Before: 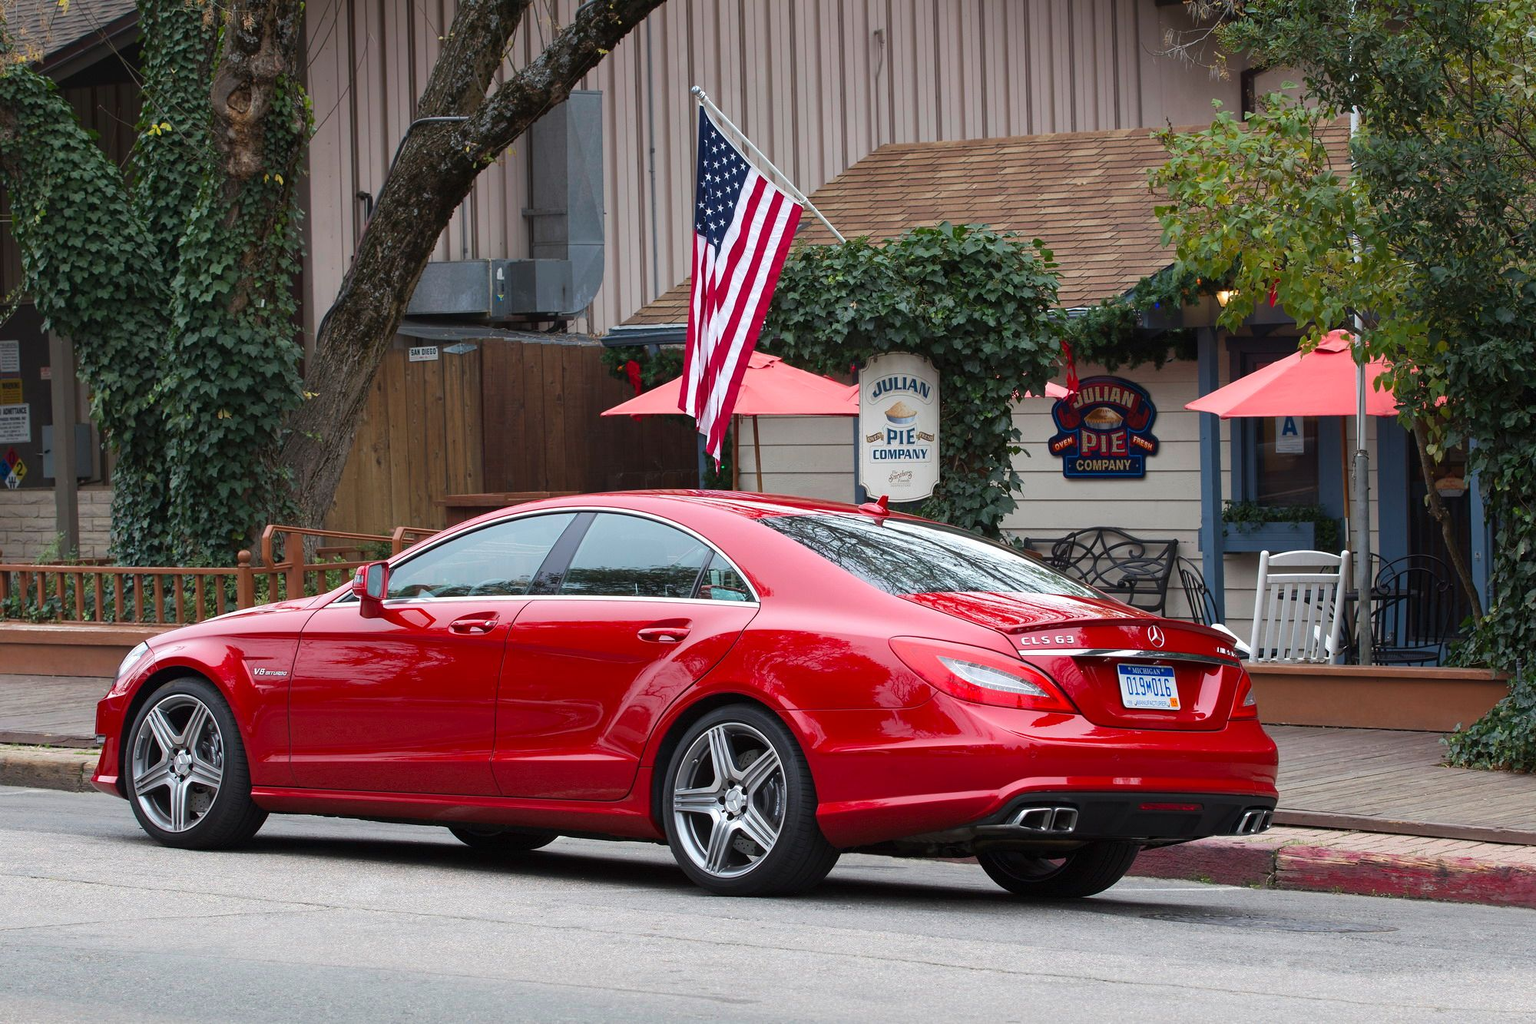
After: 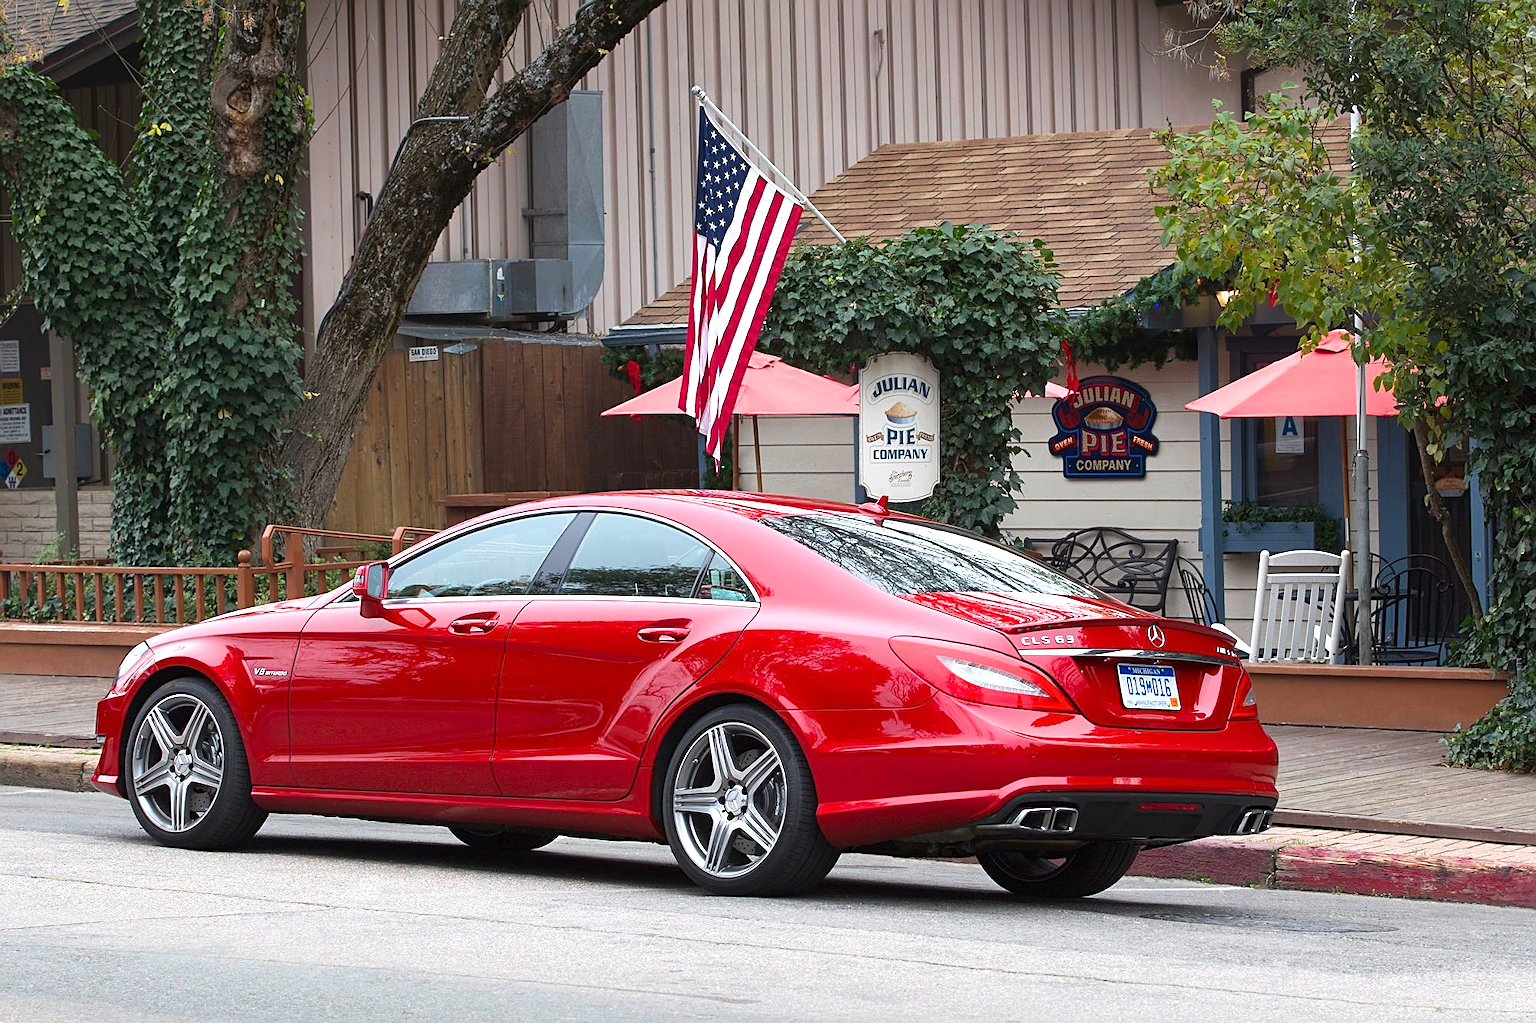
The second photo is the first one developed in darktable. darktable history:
sharpen: on, module defaults
exposure: exposure 0.464 EV, compensate highlight preservation false
